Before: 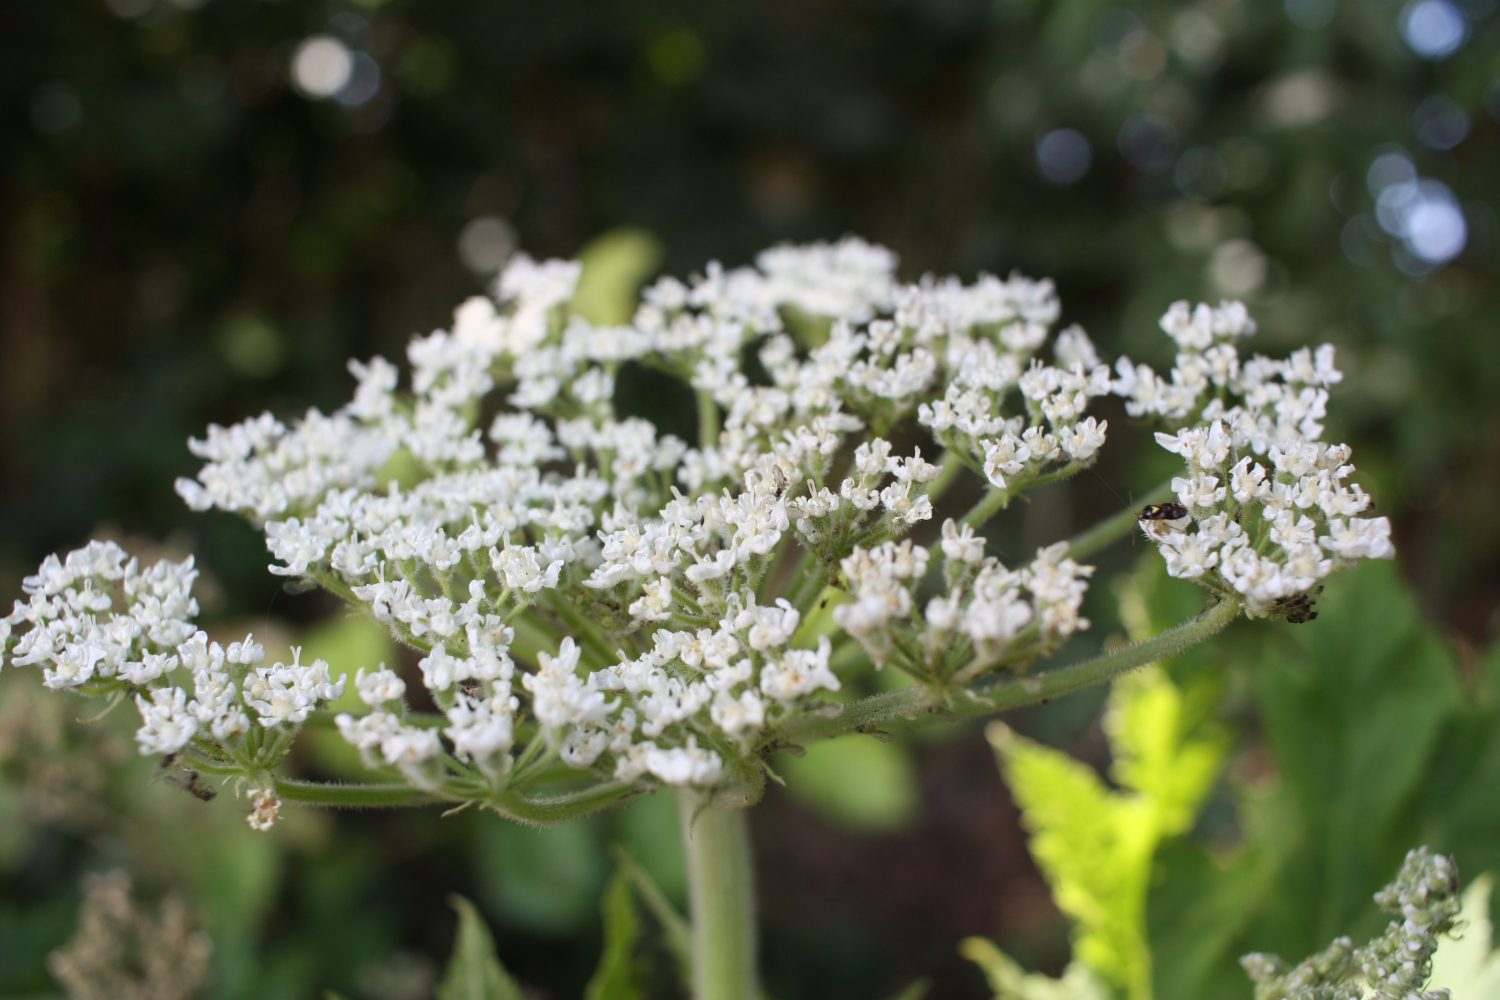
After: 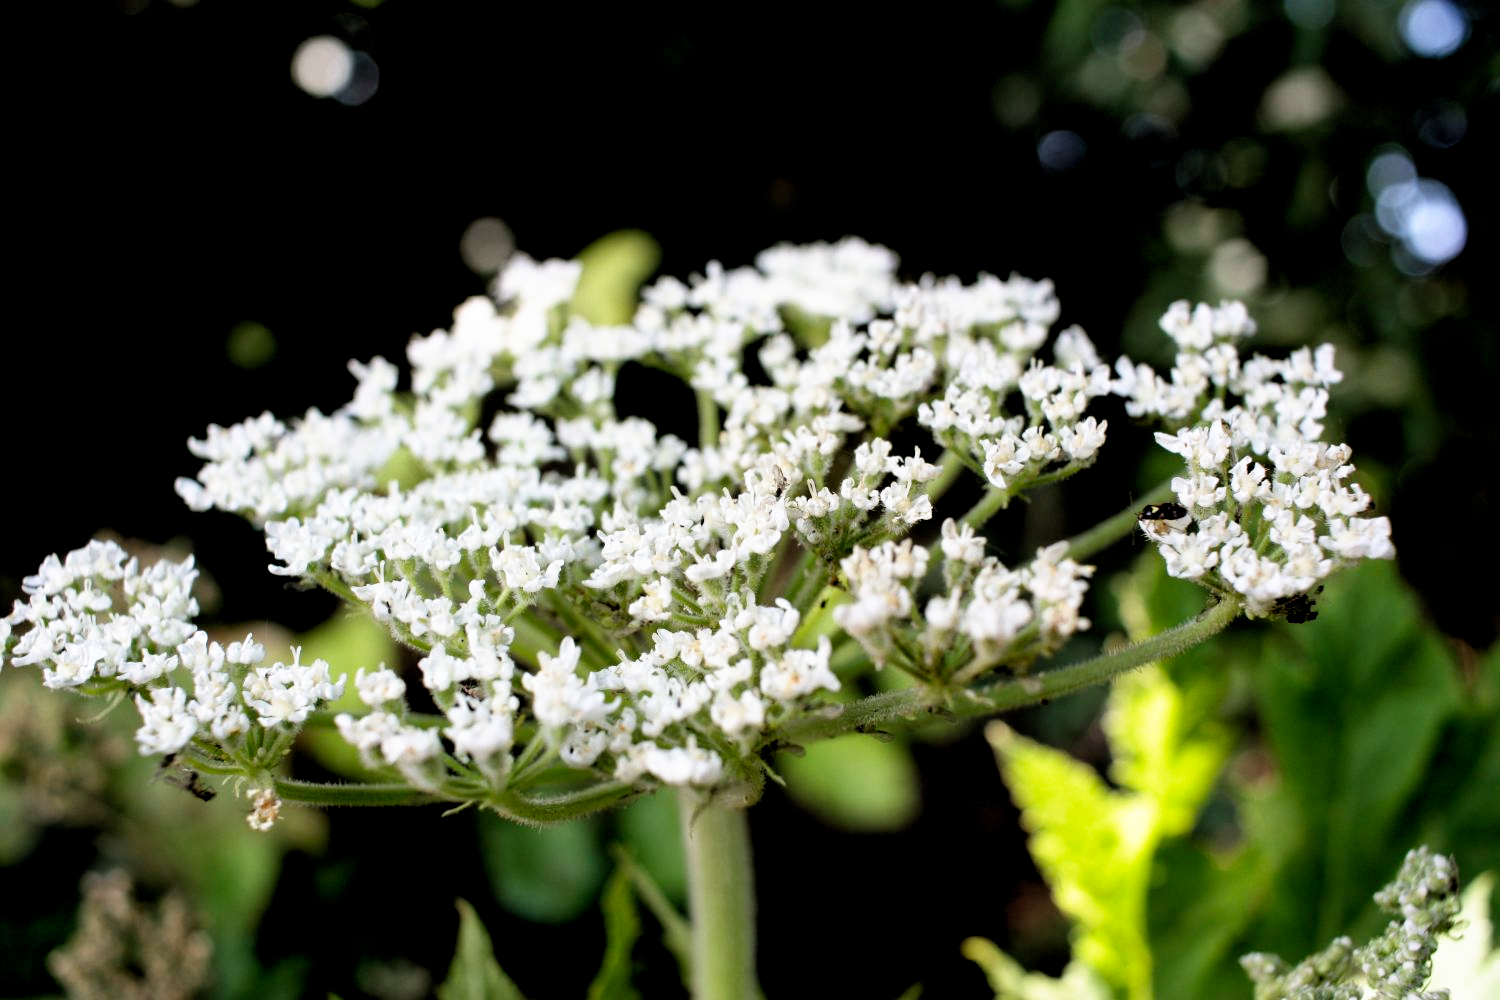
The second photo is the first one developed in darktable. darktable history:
rgb levels: levels [[0.029, 0.461, 0.922], [0, 0.5, 1], [0, 0.5, 1]]
filmic rgb: black relative exposure -8.7 EV, white relative exposure 2.7 EV, threshold 3 EV, target black luminance 0%, hardness 6.25, latitude 76.53%, contrast 1.326, shadows ↔ highlights balance -0.349%, preserve chrominance no, color science v4 (2020), enable highlight reconstruction true
